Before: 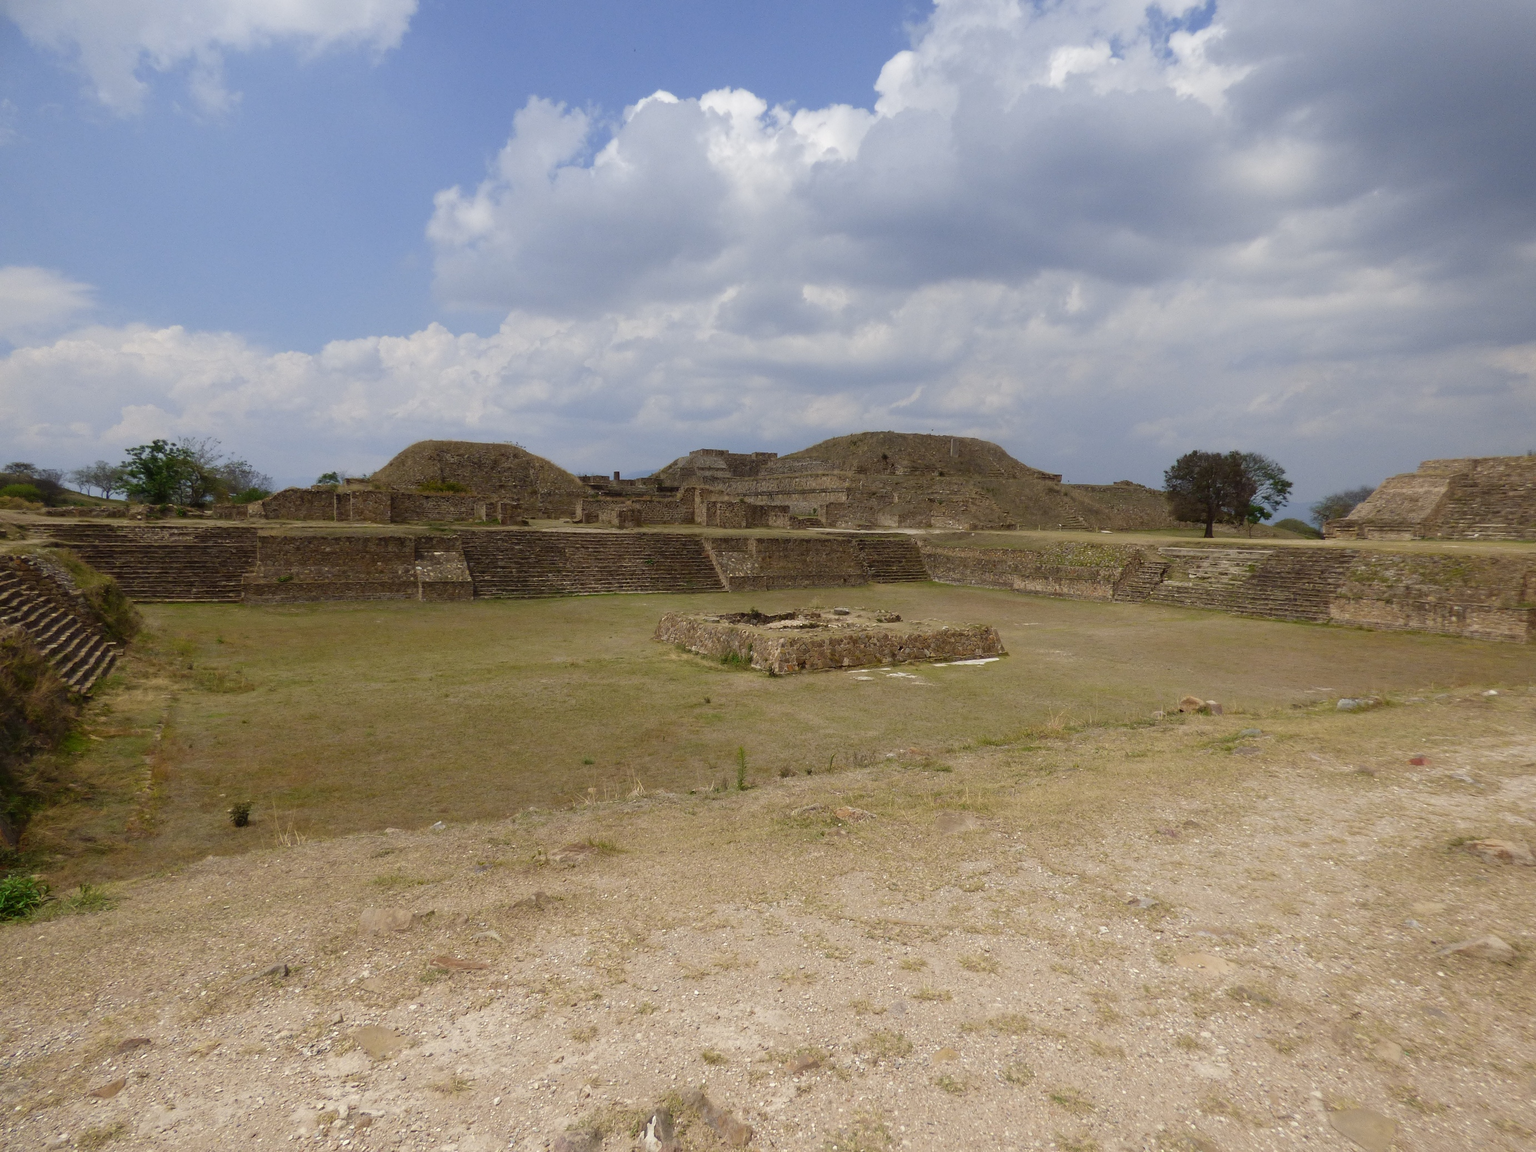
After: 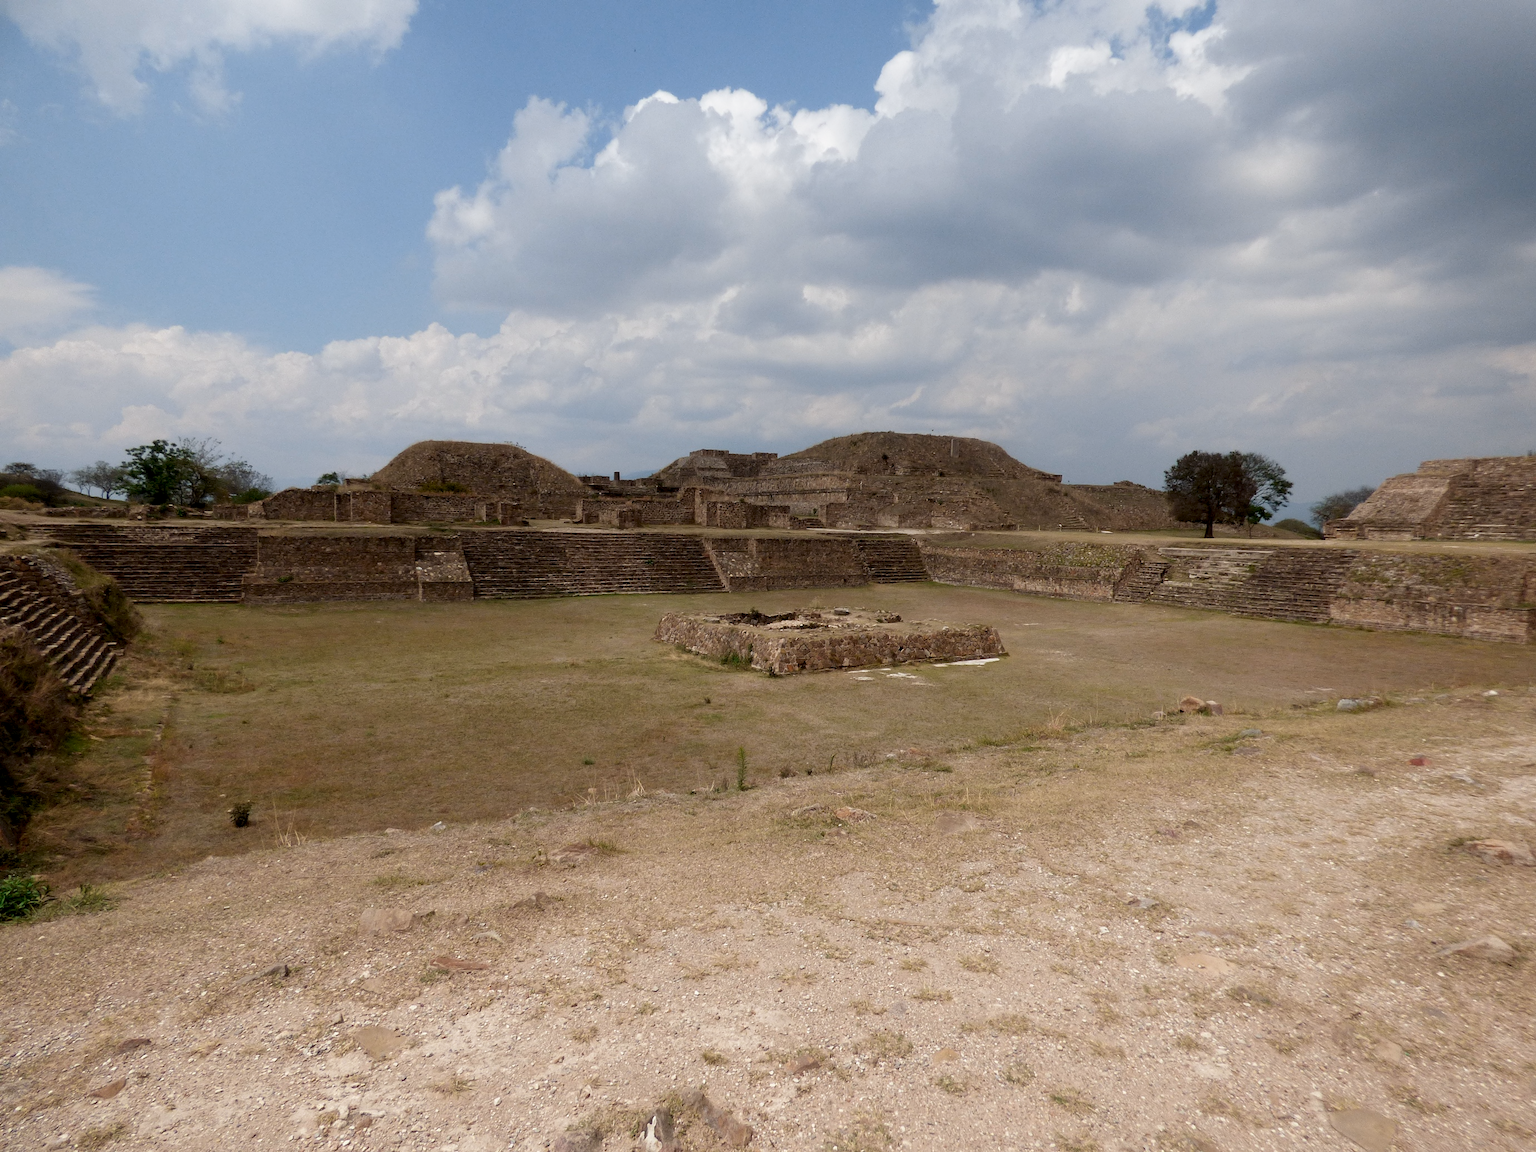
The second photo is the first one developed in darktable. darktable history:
tone curve: curves: ch0 [(0, 0) (0.003, 0.003) (0.011, 0.012) (0.025, 0.026) (0.044, 0.046) (0.069, 0.072) (0.1, 0.104) (0.136, 0.141) (0.177, 0.185) (0.224, 0.234) (0.277, 0.289) (0.335, 0.349) (0.399, 0.415) (0.468, 0.488) (0.543, 0.566) (0.623, 0.649) (0.709, 0.739) (0.801, 0.834) (0.898, 0.923) (1, 1)], preserve colors none
color look up table: target L [74.04, 65.57, 46.91, 31.69, 100, 65.59, 63.25, 57.78, 50.06, 40.54, 27.7, 53.89, 53.17, 37.24, 23.15, 24.62, 85.73, 76.38, 65.23, 64.86, 49.13, 45.72, 45.91, 24.3, 0 ×25], target a [1.295, -16.9, -36.88, -11.83, -0.001, 14.25, 15.91, 30.76, 42.65, 46.88, 13.01, 1.498, 38.94, -1.144, 17.13, 5.522, -1.247, -2.192, -27.78, -2.635, -22.21, -2.579, -8.873, -2.837, 0 ×25], target b [55.6, 41.76, 23.6, 14.83, 0.007, 50.48, 9.088, 42.26, 14.27, 25.26, 10.8, -21.17, -10.05, -38.65, -16.24, -42.73, -1.616, -2.323, -8.057, -3.291, -25.14, -2.752, -22.77, -2.785, 0 ×25], num patches 24
